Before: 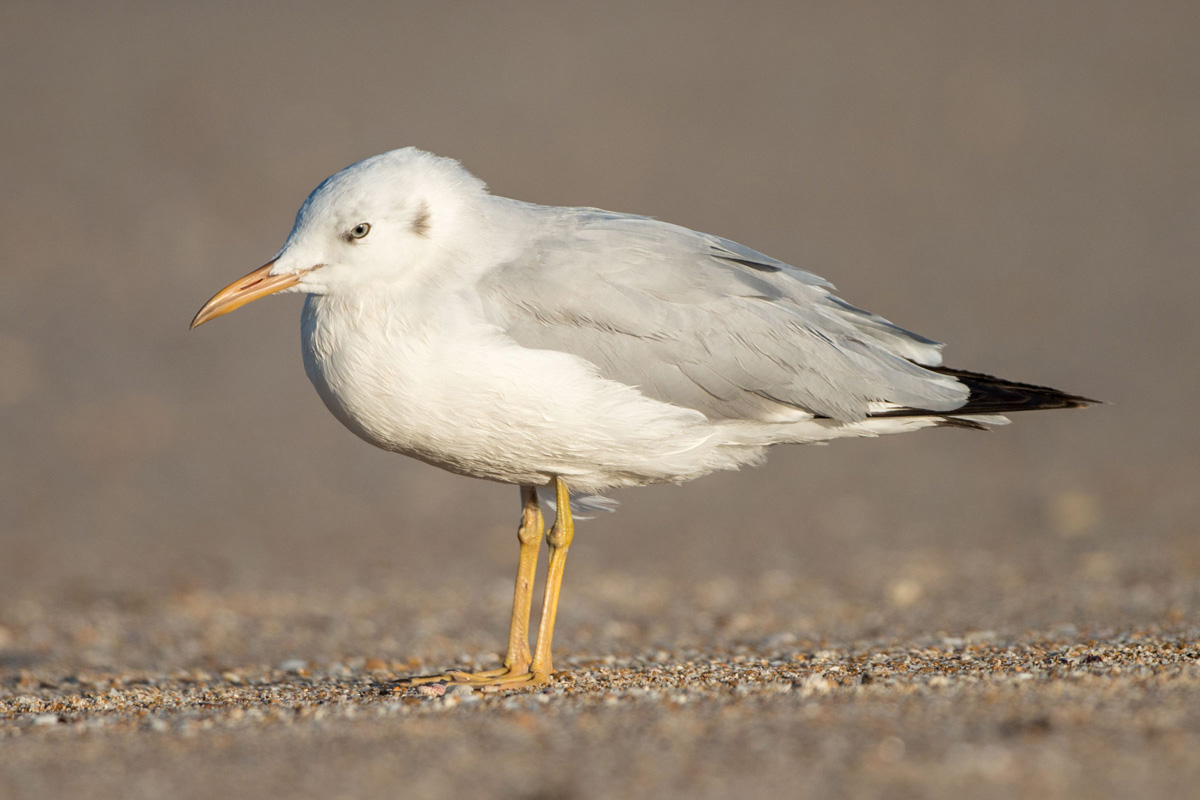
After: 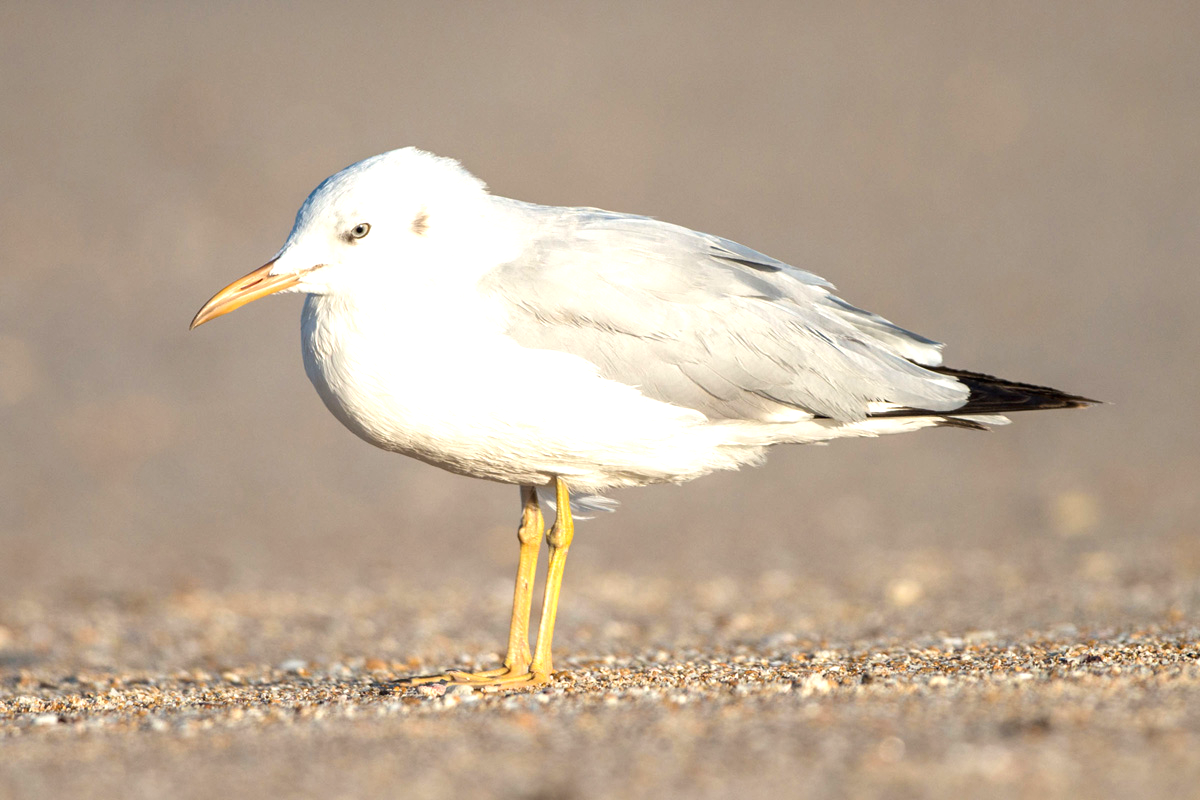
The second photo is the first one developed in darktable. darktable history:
exposure: black level correction 0, exposure 0.841 EV, compensate highlight preservation false
color balance rgb: linear chroma grading › global chroma 0.369%, perceptual saturation grading › global saturation 0.298%, global vibrance 8.268%
